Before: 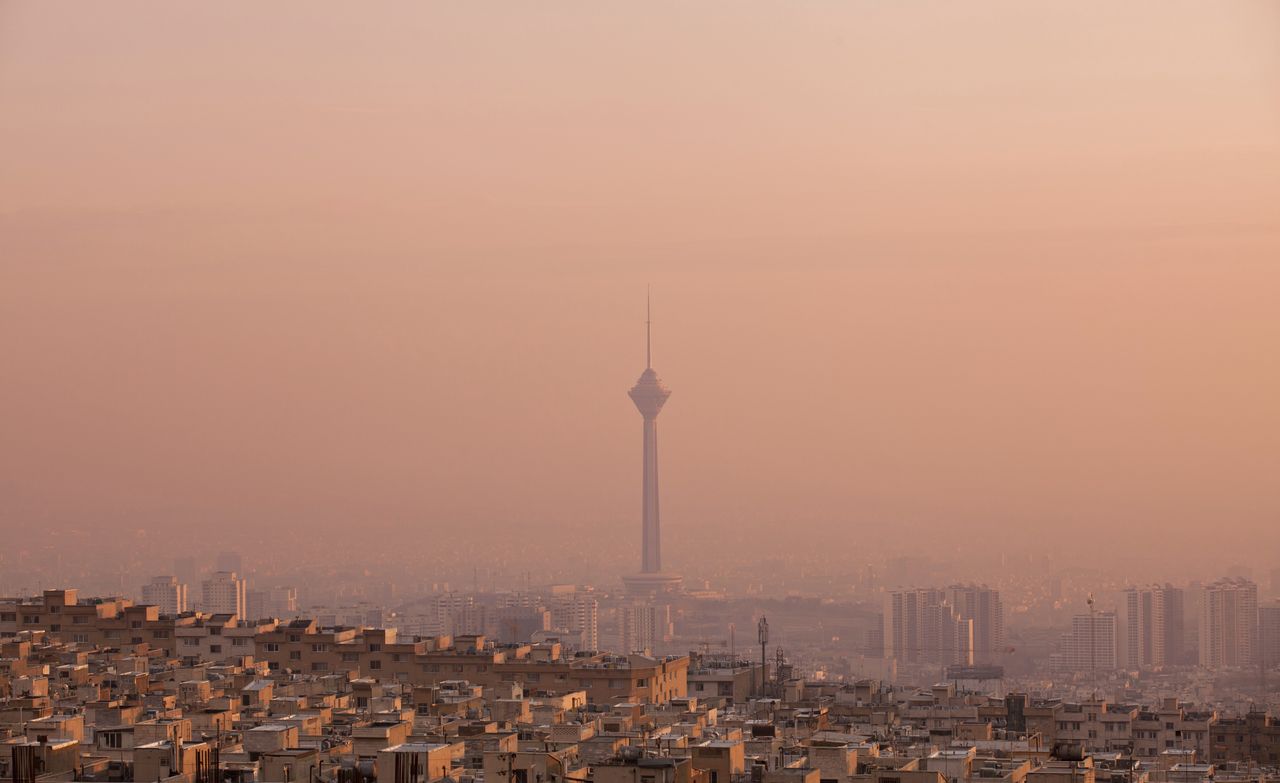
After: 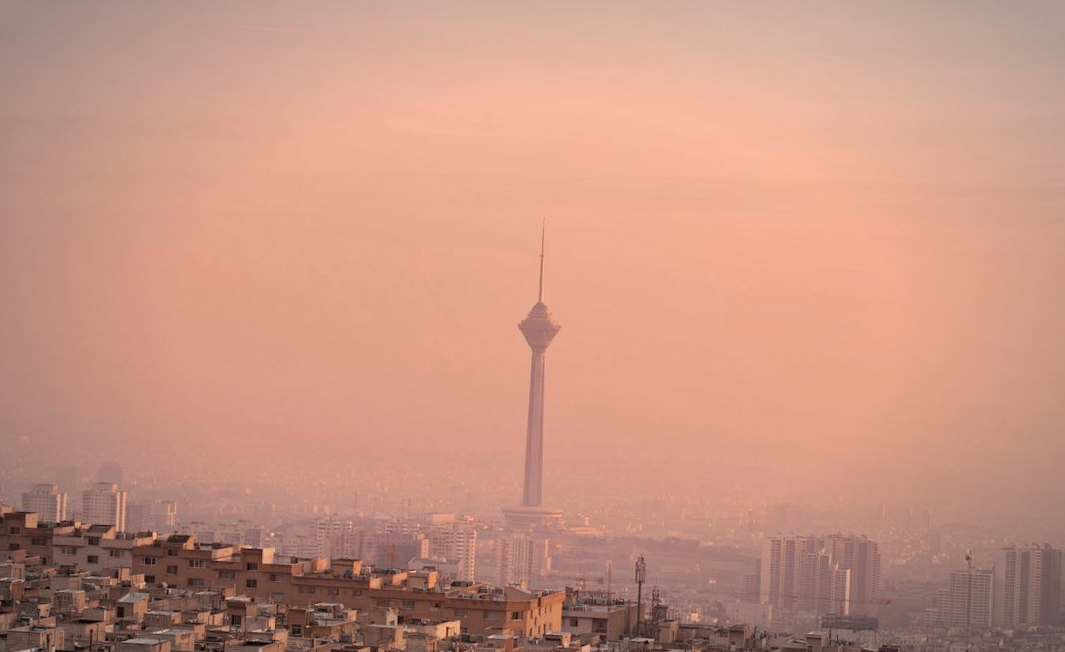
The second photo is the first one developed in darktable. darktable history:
crop and rotate: angle -3°, left 5.172%, top 5.192%, right 4.6%, bottom 4.486%
levels: mode automatic, levels [0.036, 0.364, 0.827]
vignetting: fall-off start 67.75%, fall-off radius 66.84%, automatic ratio true
base curve: curves: ch0 [(0, 0) (0.235, 0.266) (0.503, 0.496) (0.786, 0.72) (1, 1)], preserve colors none
shadows and highlights: soften with gaussian
